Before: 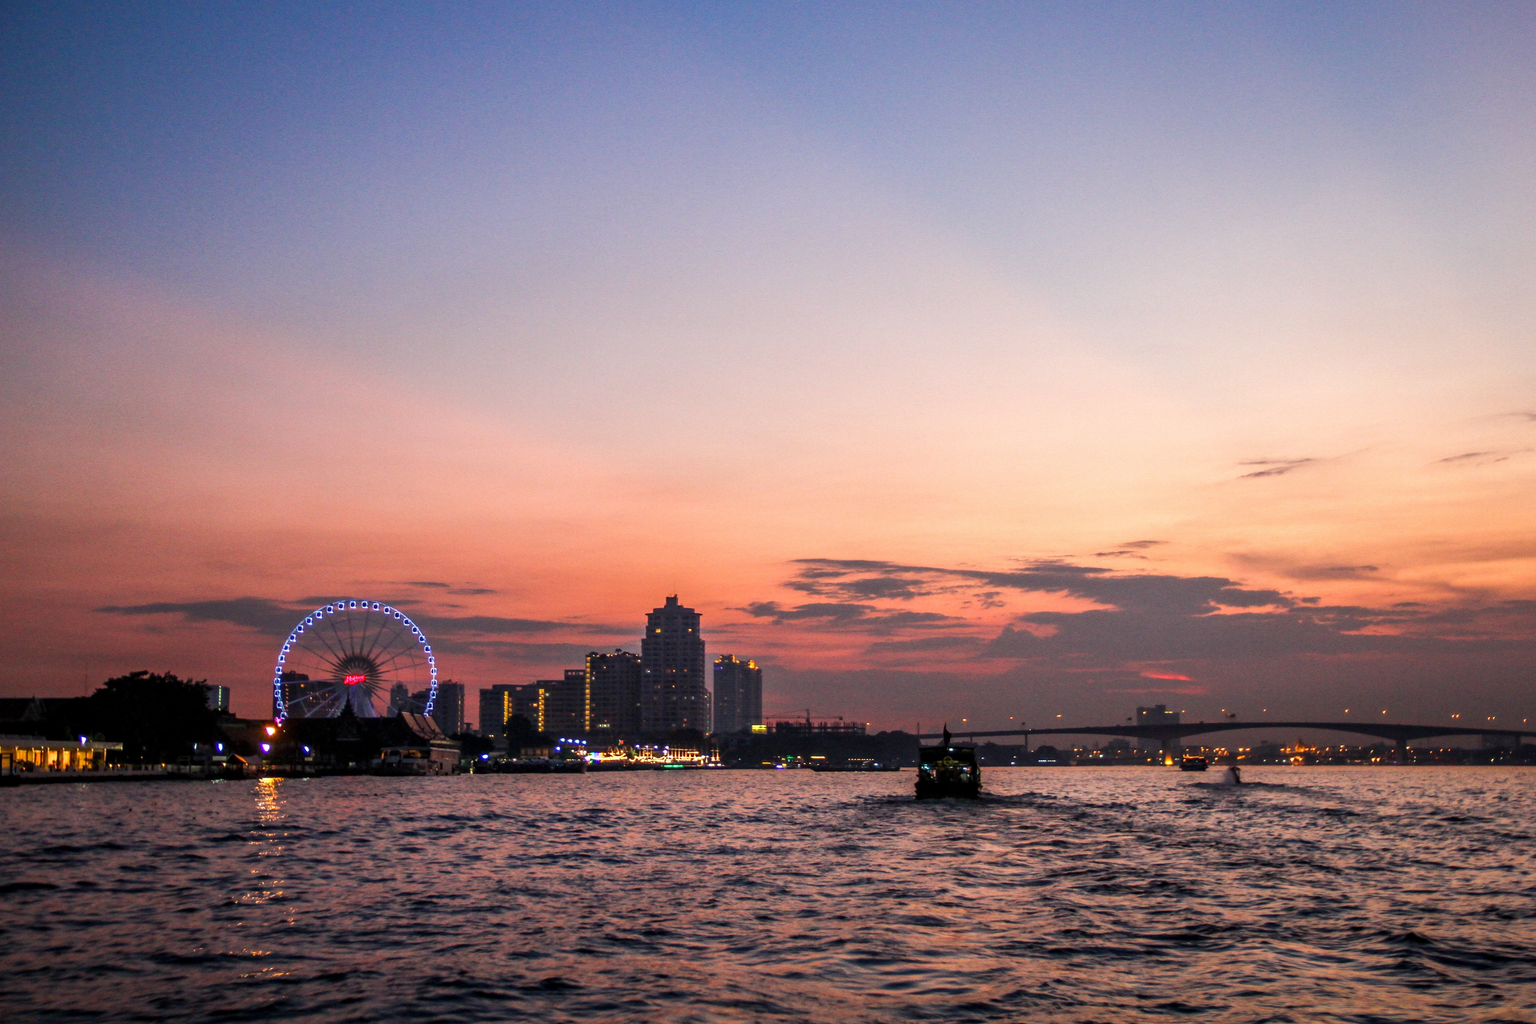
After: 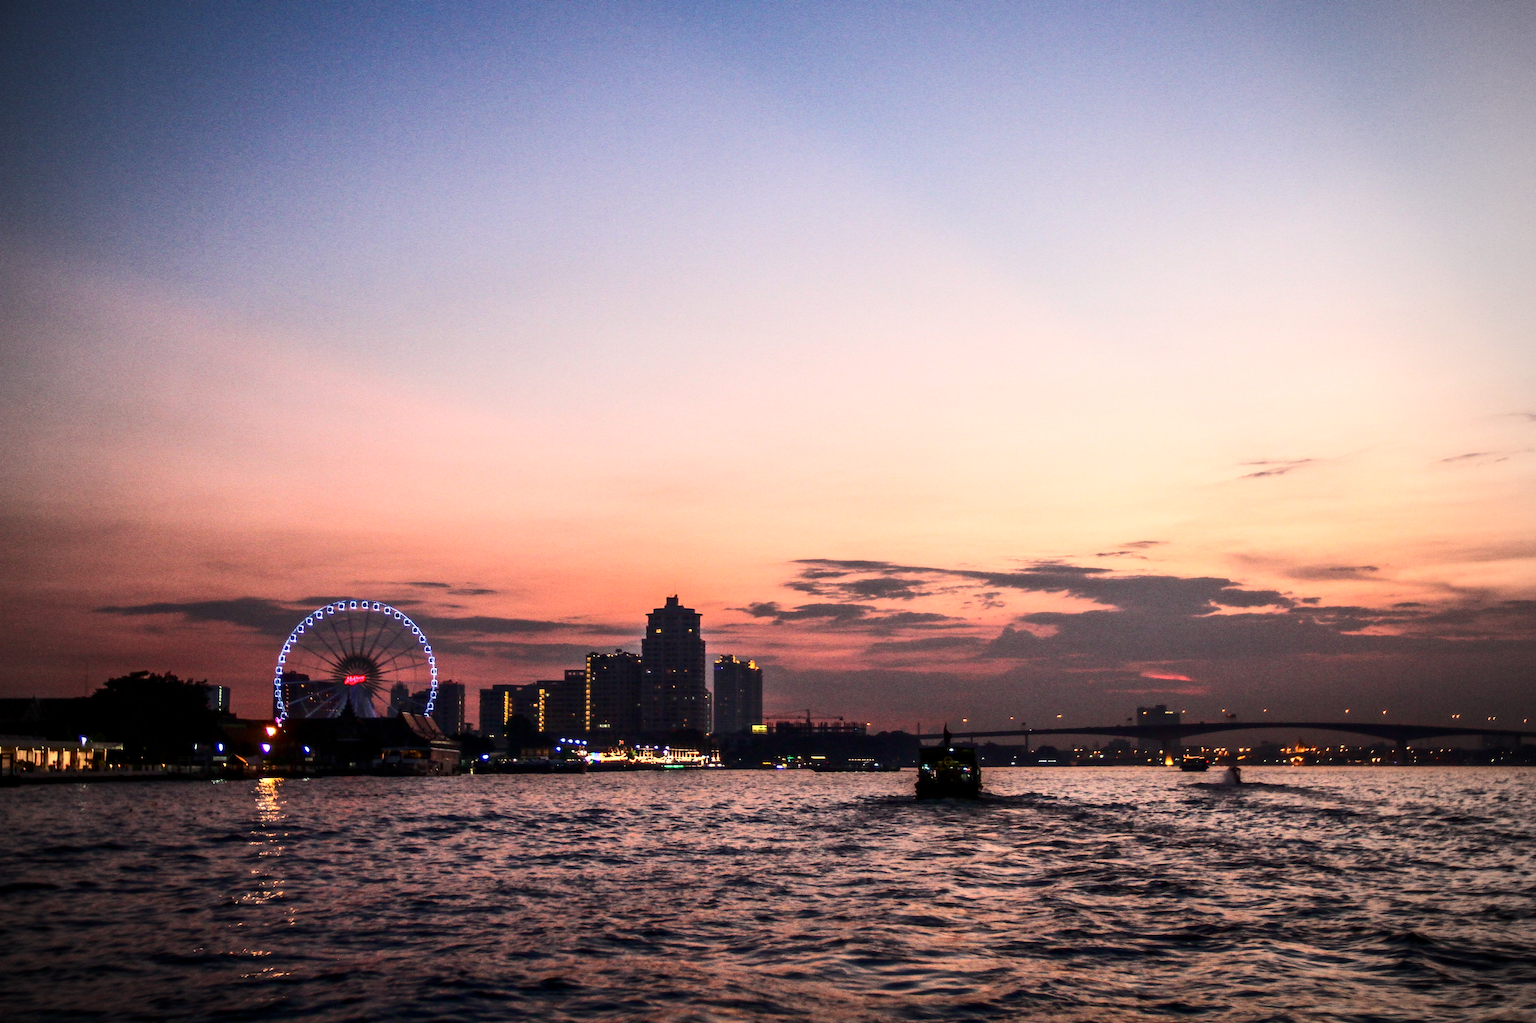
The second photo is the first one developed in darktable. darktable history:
vignetting: fall-off radius 60.65%, brightness -0.438, saturation -0.69
contrast brightness saturation: contrast 0.297
haze removal: strength -0.062, adaptive false
